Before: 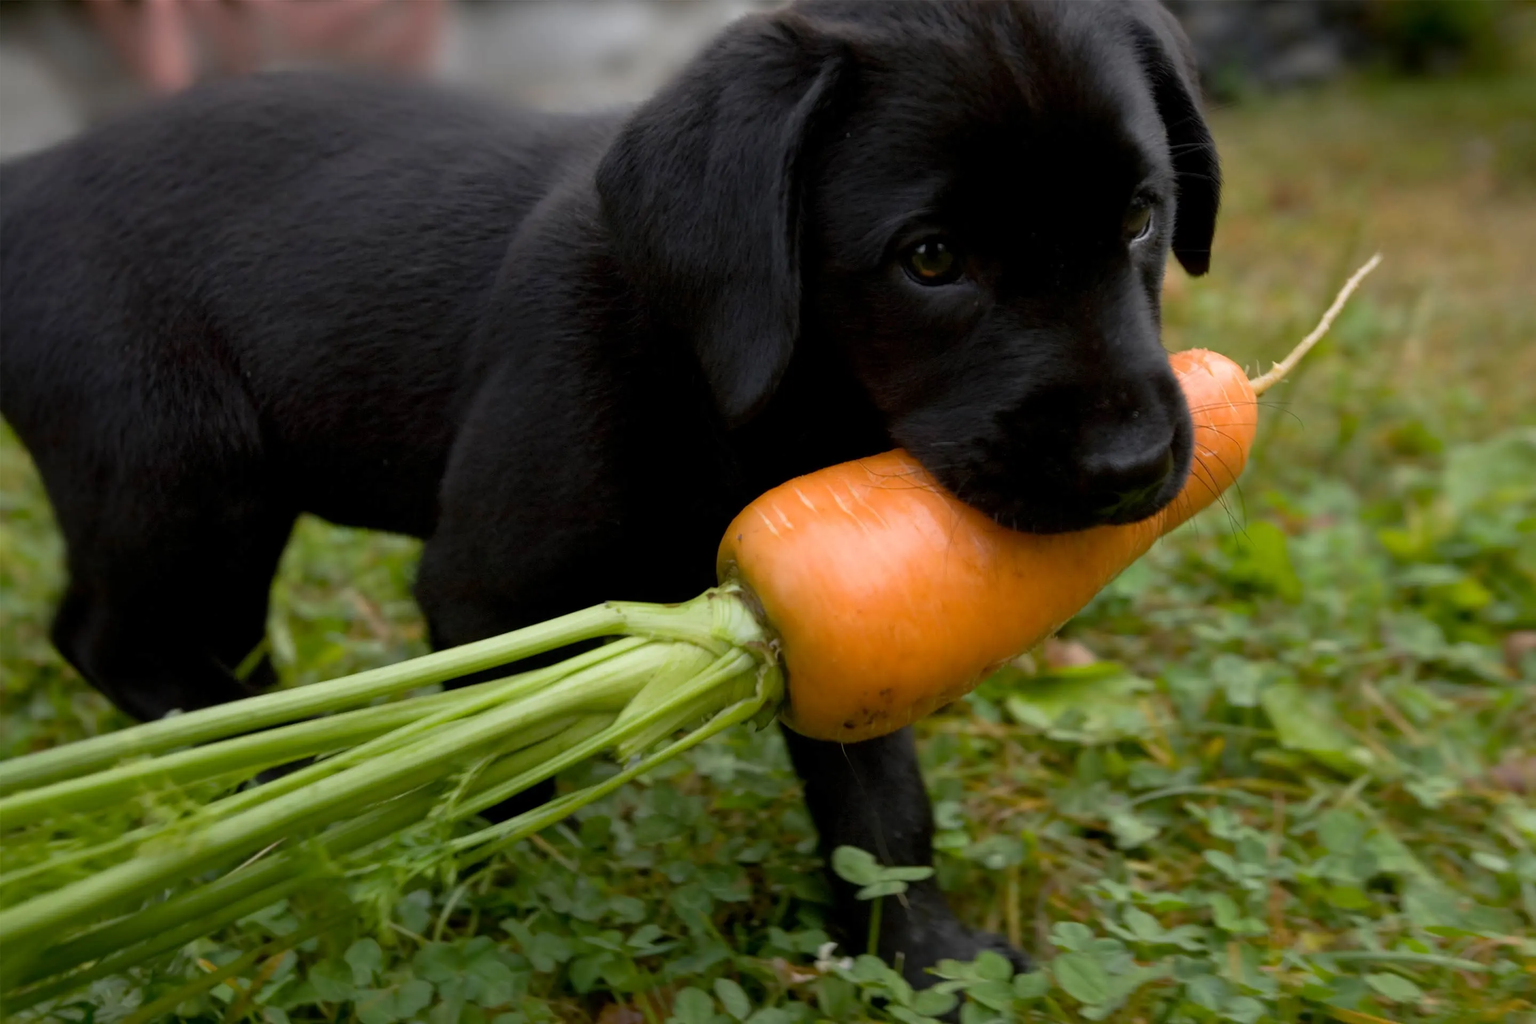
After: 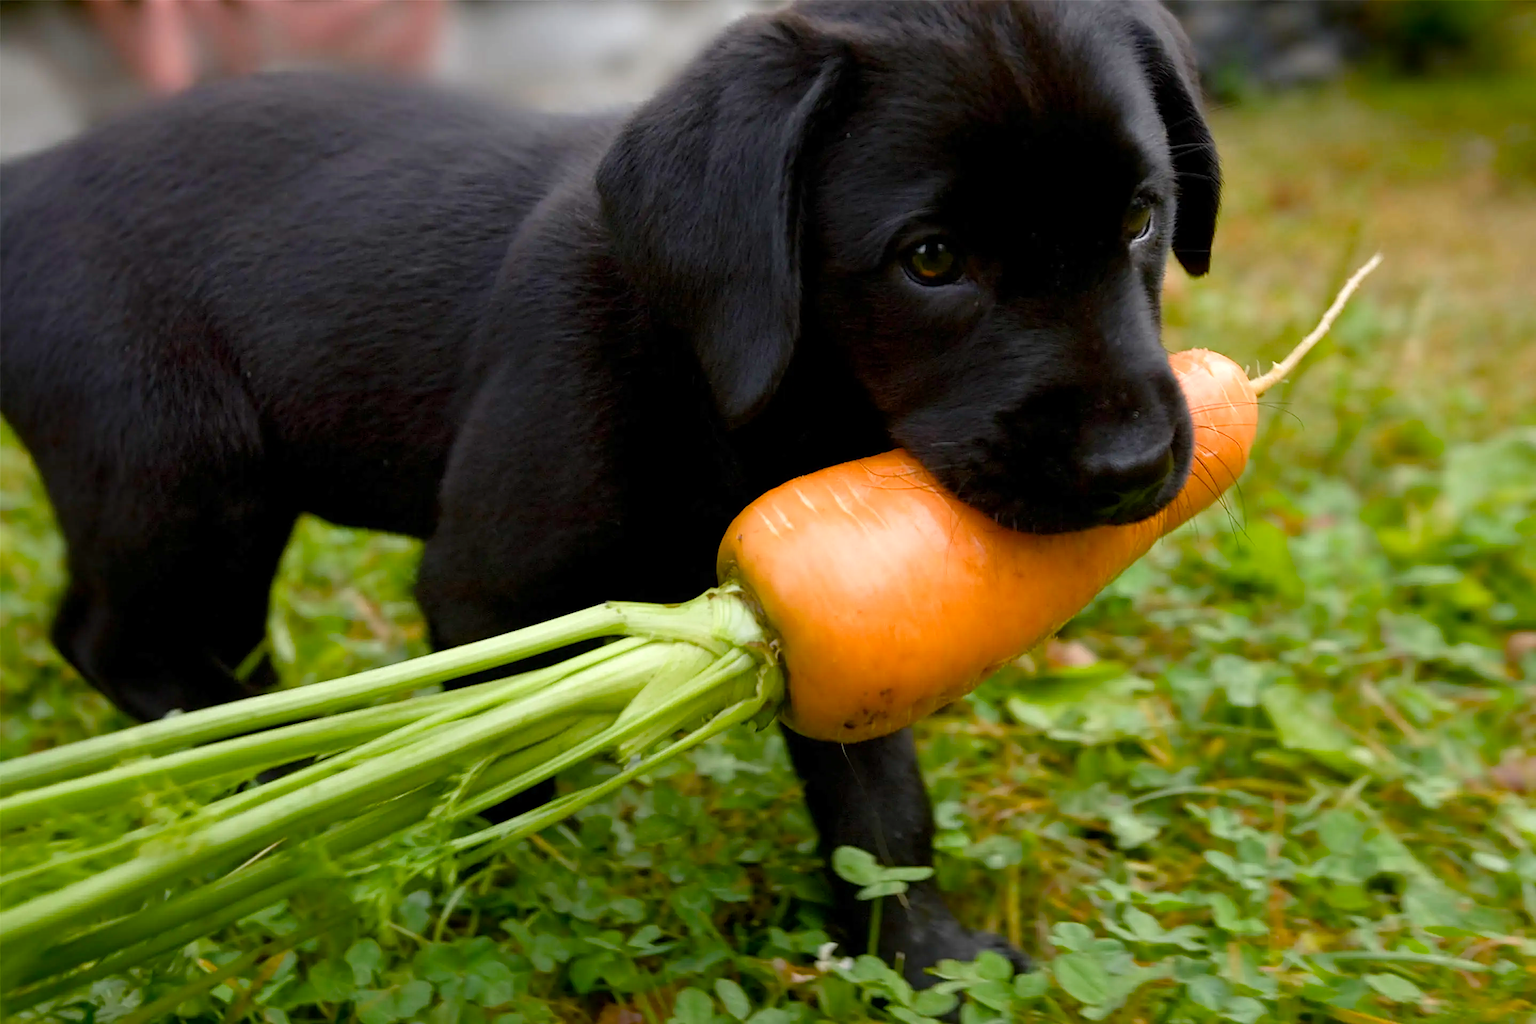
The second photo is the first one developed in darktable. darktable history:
contrast brightness saturation: contrast 0.1, brightness 0.03, saturation 0.09
sharpen: on, module defaults
color balance rgb: perceptual saturation grading › global saturation 20%, perceptual saturation grading › highlights -50%, perceptual saturation grading › shadows 30%, perceptual brilliance grading › global brilliance 10%, perceptual brilliance grading › shadows 15%
